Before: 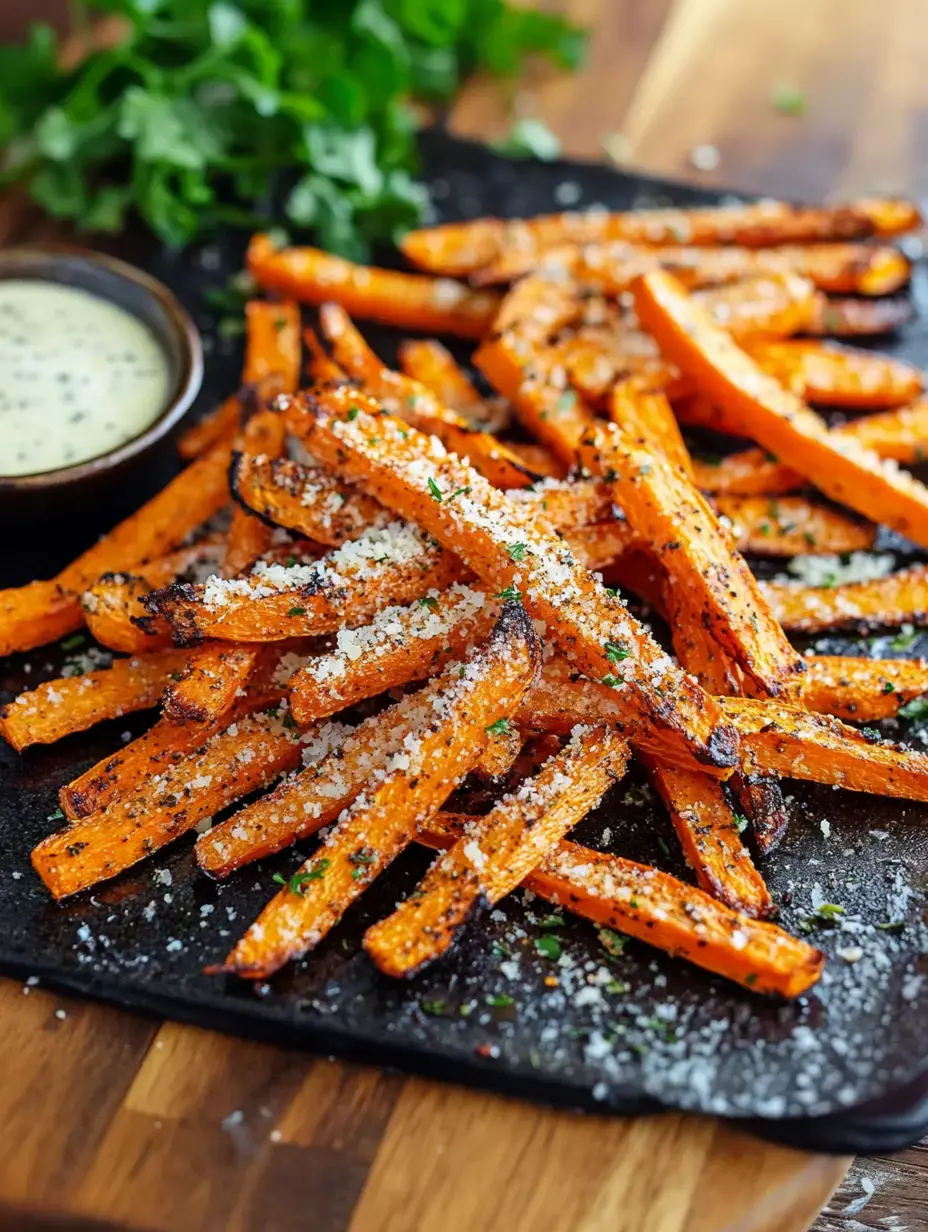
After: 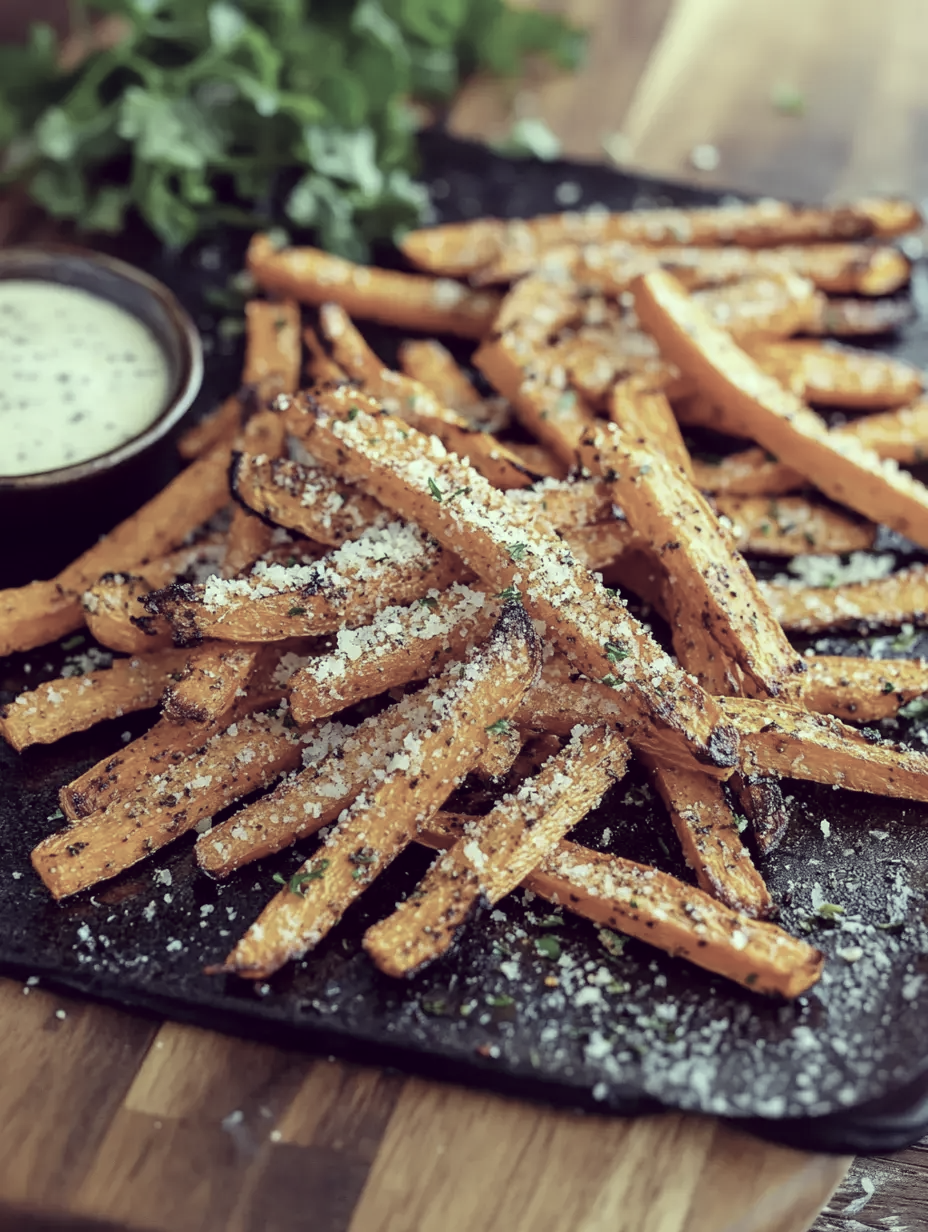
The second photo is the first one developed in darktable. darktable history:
color correction: highlights a* -20.84, highlights b* 20.9, shadows a* 19.39, shadows b* -20.02, saturation 0.428
